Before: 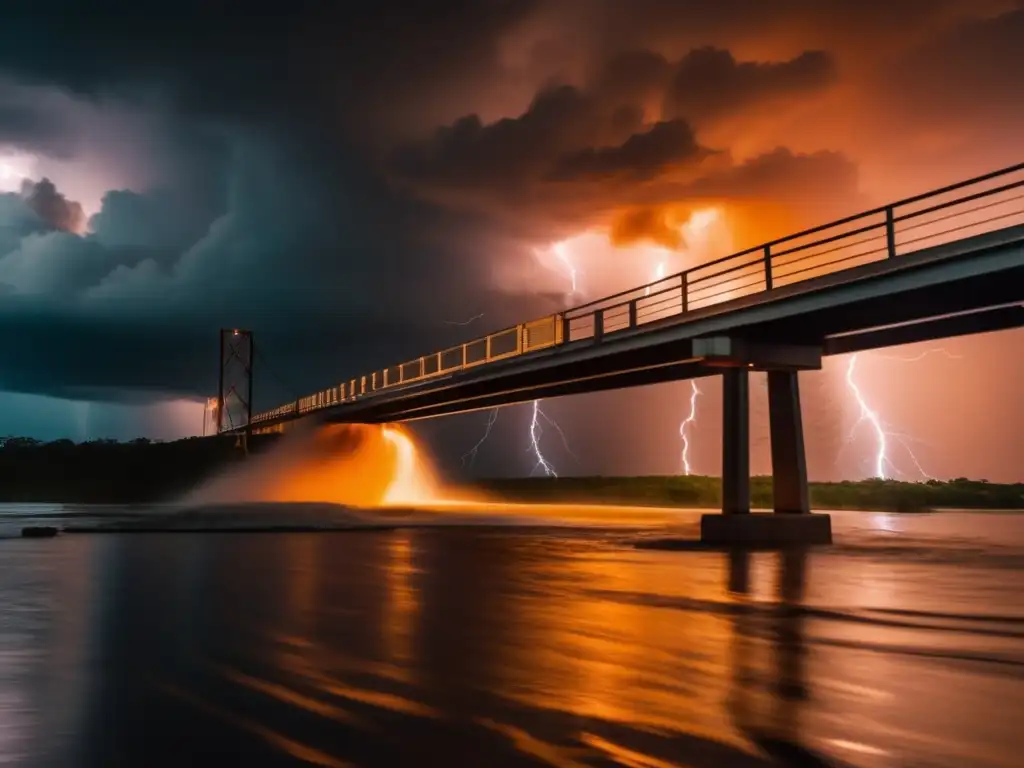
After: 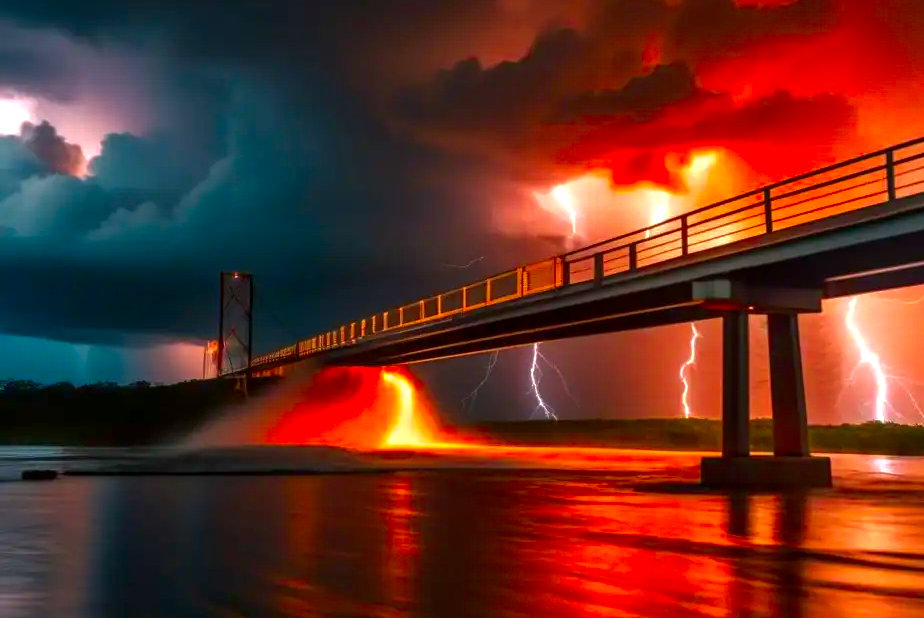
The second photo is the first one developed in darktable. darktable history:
crop: top 7.49%, right 9.717%, bottom 11.943%
tone curve: curves: ch0 [(0, 0) (0.797, 0.684) (1, 1)], color space Lab, linked channels, preserve colors none
color correction: saturation 2.15
local contrast: on, module defaults
exposure: exposure 0.6 EV, compensate highlight preservation false
